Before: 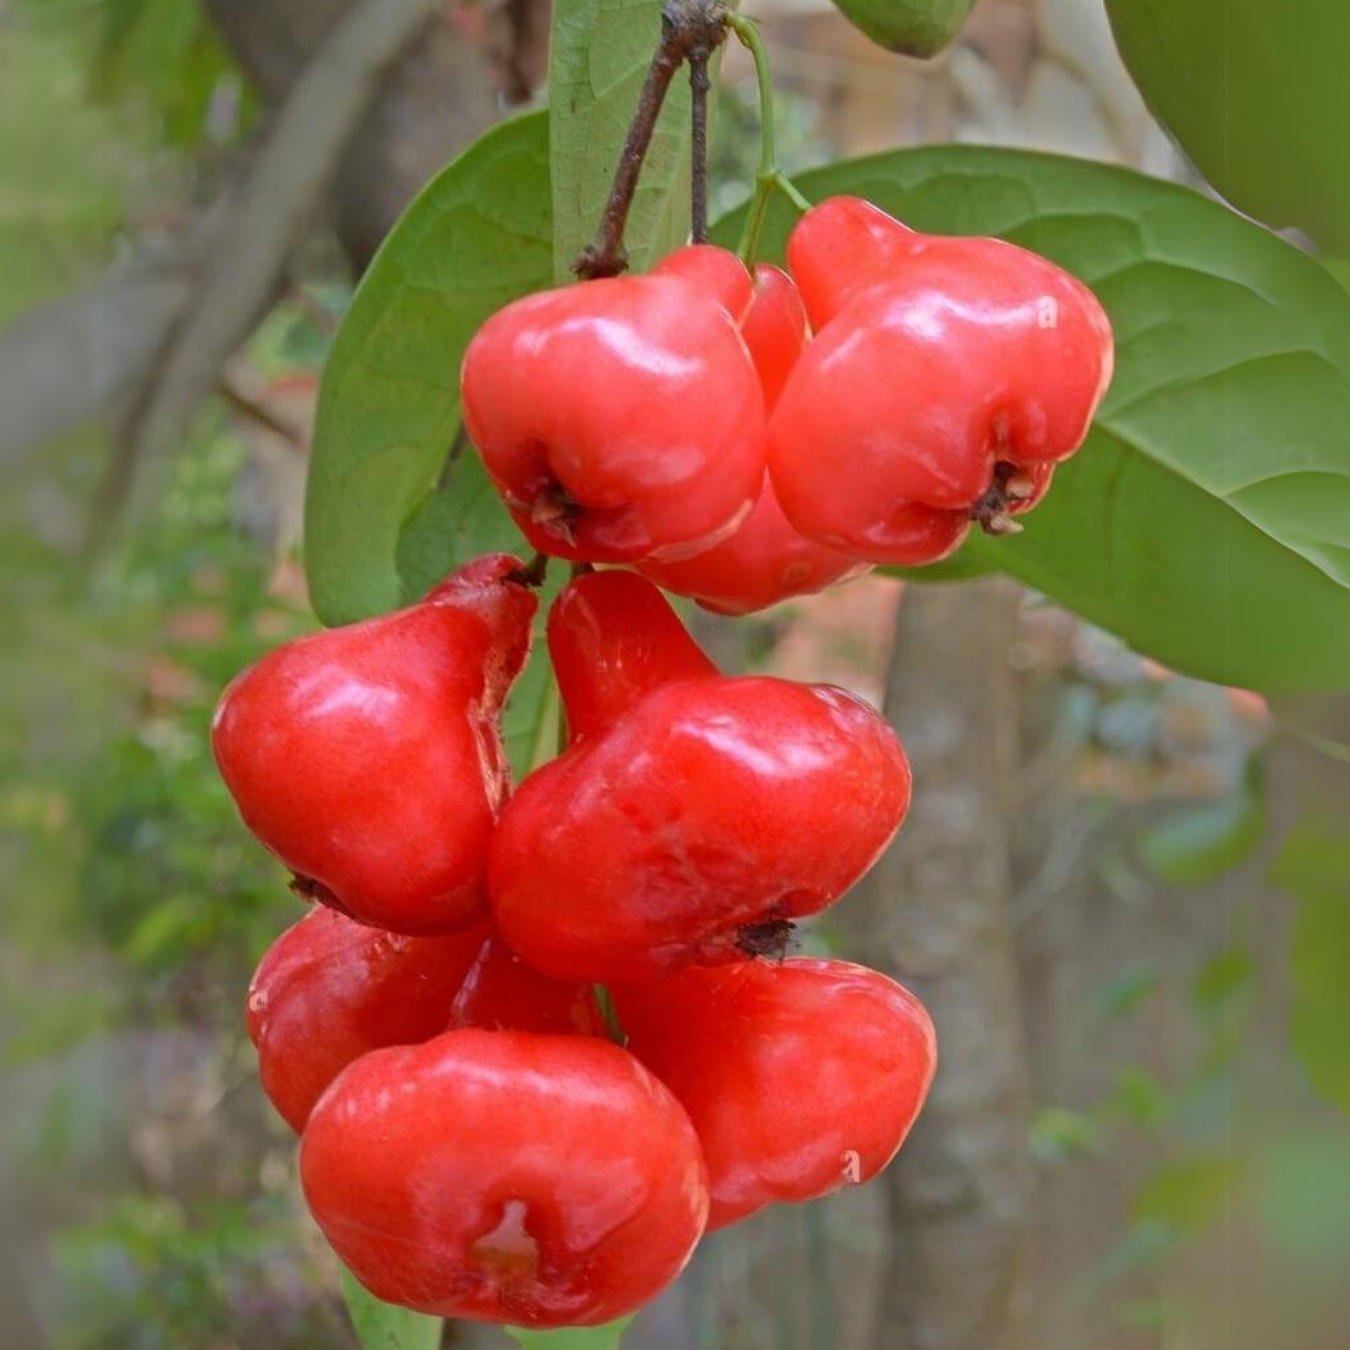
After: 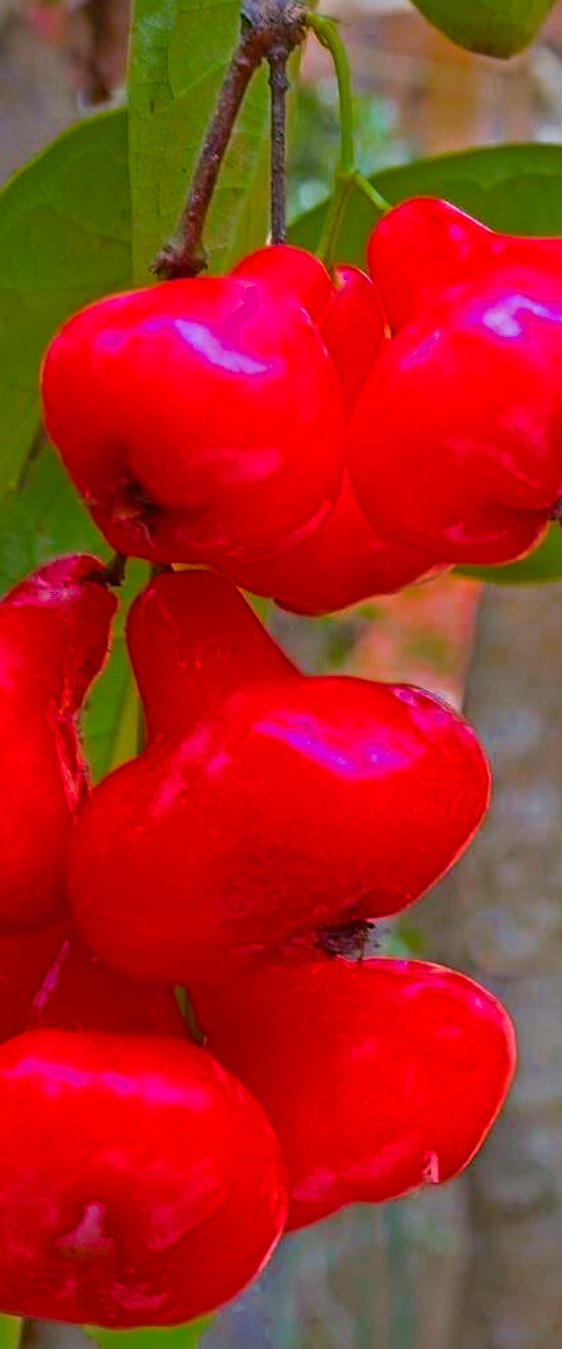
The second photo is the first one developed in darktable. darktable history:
exposure: exposure 0.13 EV, compensate exposure bias true, compensate highlight preservation false
sharpen: on, module defaults
color zones: curves: ch0 [(0.27, 0.396) (0.563, 0.504) (0.75, 0.5) (0.787, 0.307)]
color balance rgb: linear chroma grading › shadows -39.505%, linear chroma grading › highlights 40.708%, linear chroma grading › global chroma 45.643%, linear chroma grading › mid-tones -29.726%, perceptual saturation grading › global saturation 10.281%, global vibrance 29.341%
color correction: highlights a* 15.19, highlights b* -25.26
haze removal: compatibility mode true, adaptive false
crop: left 31.191%, right 27.112%
